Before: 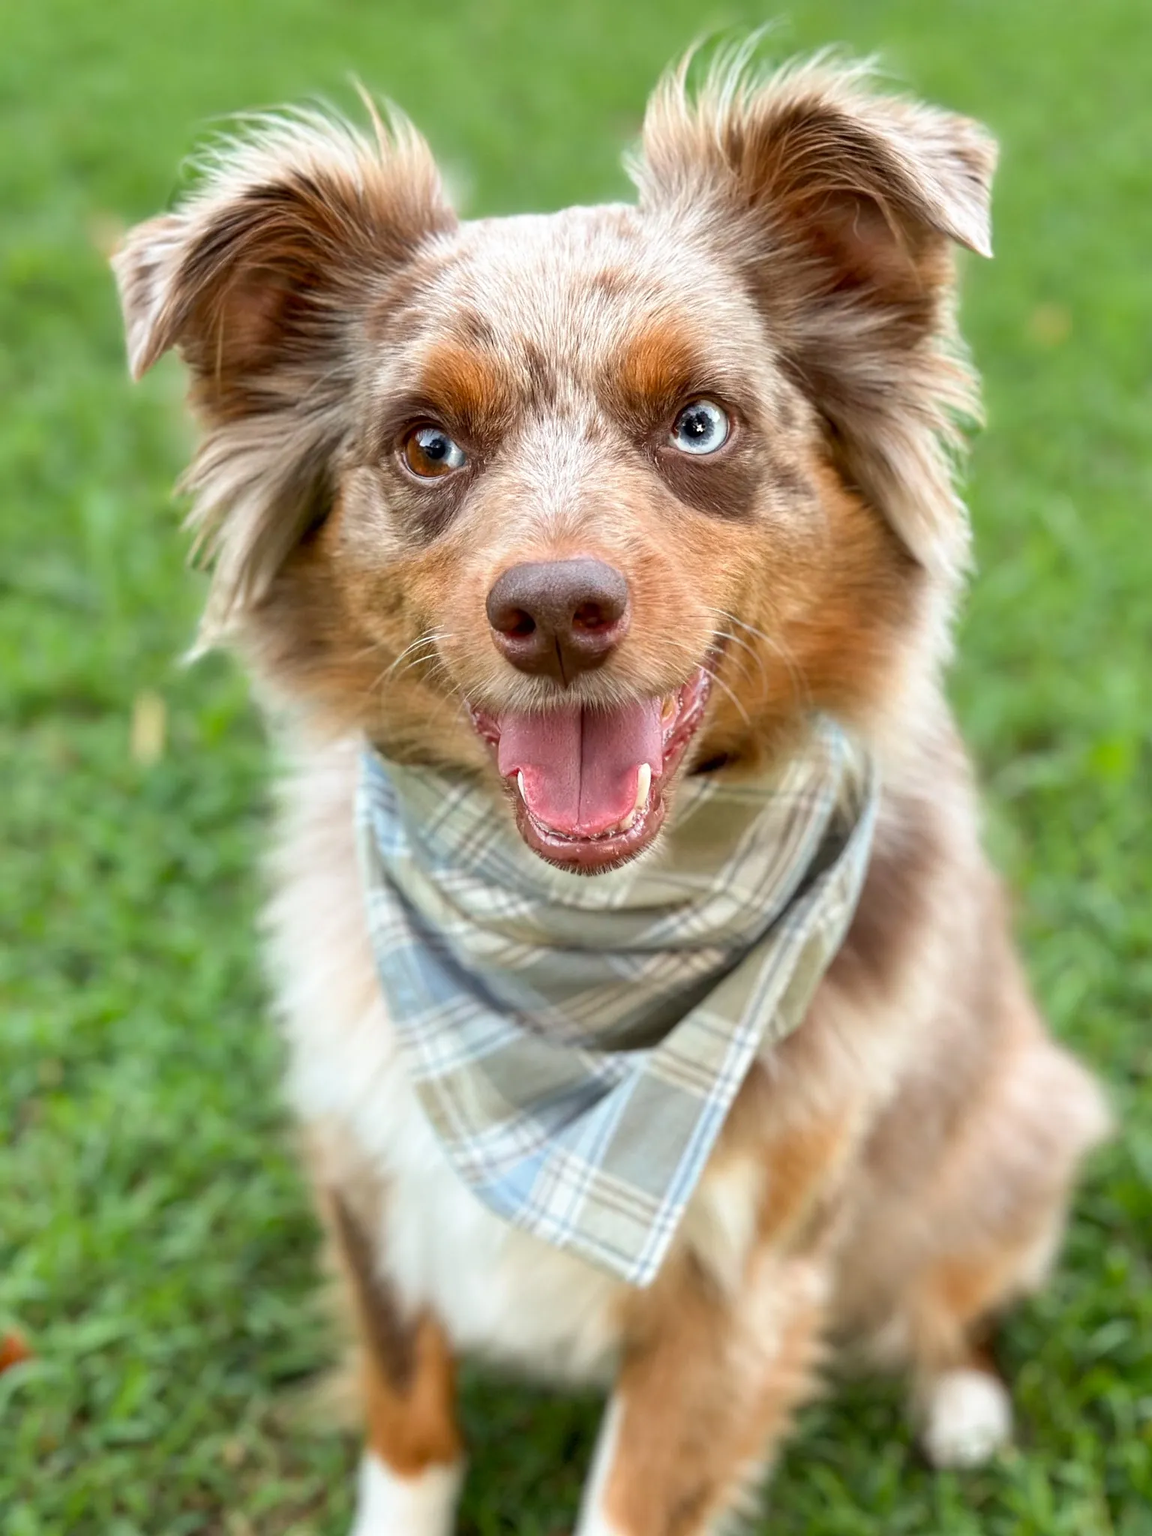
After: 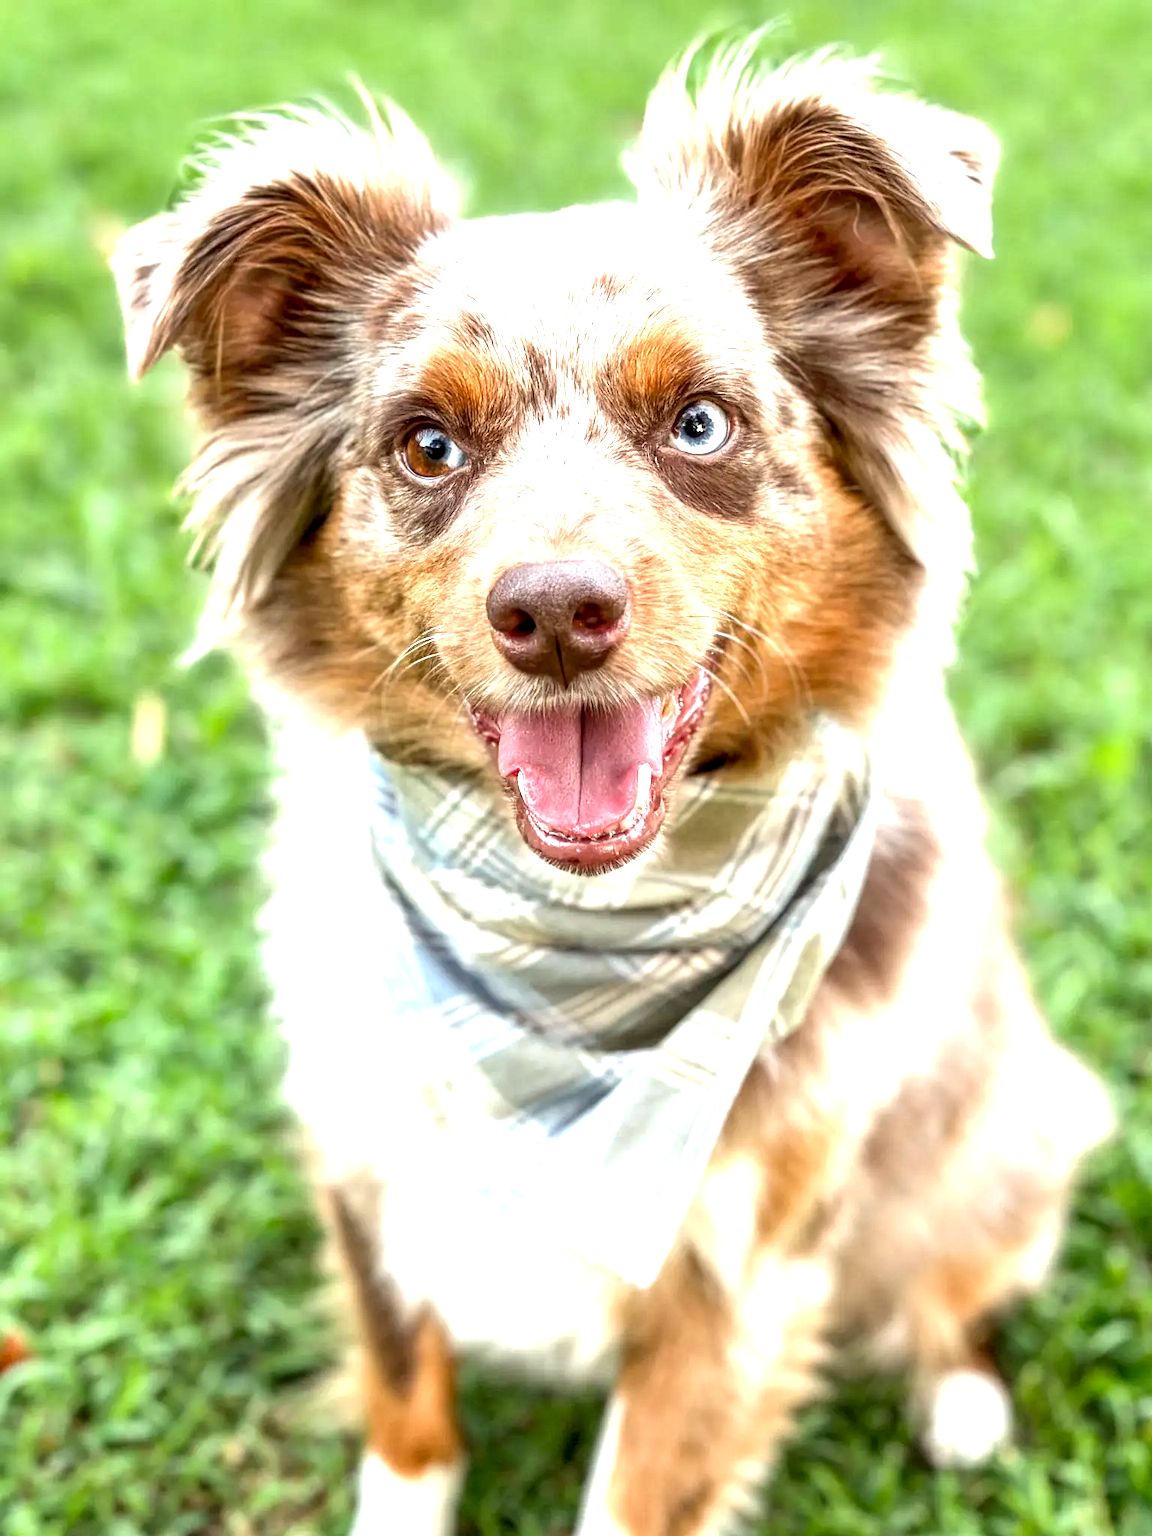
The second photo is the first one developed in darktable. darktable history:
exposure: black level correction 0, exposure 1 EV, compensate highlight preservation false
local contrast: highlights 25%, detail 150%
